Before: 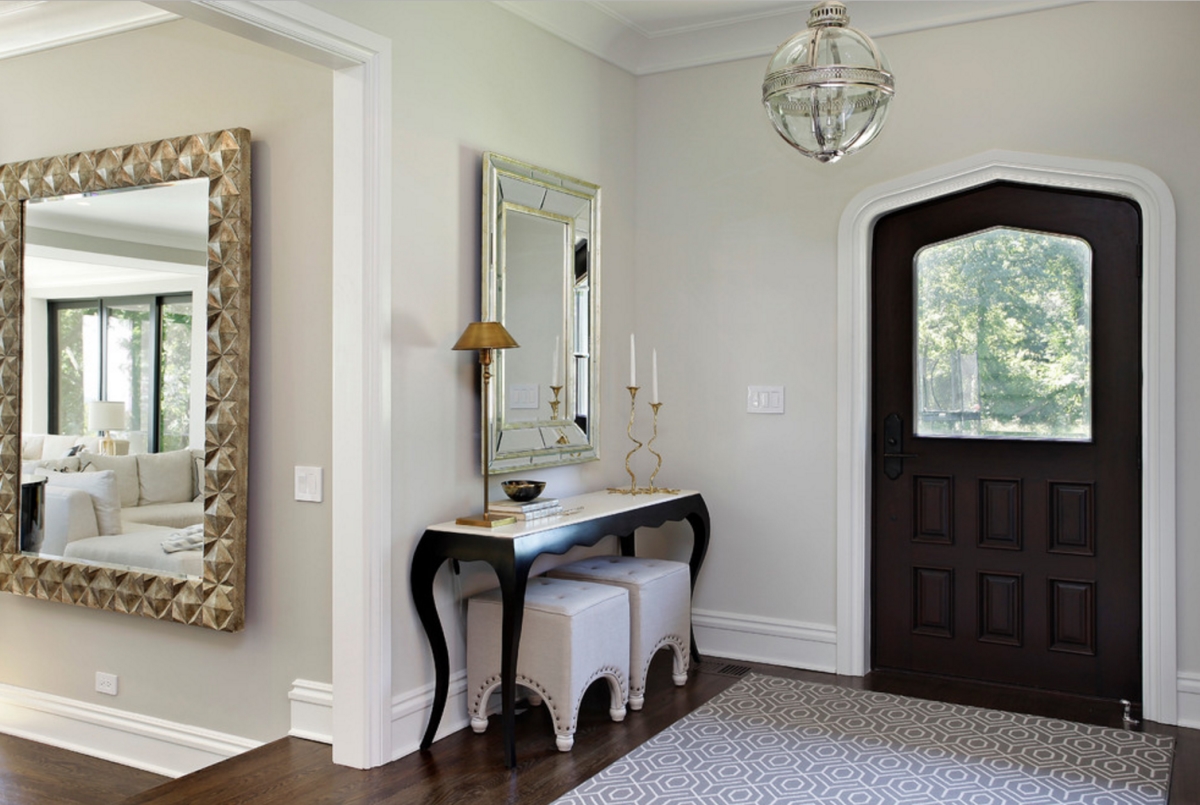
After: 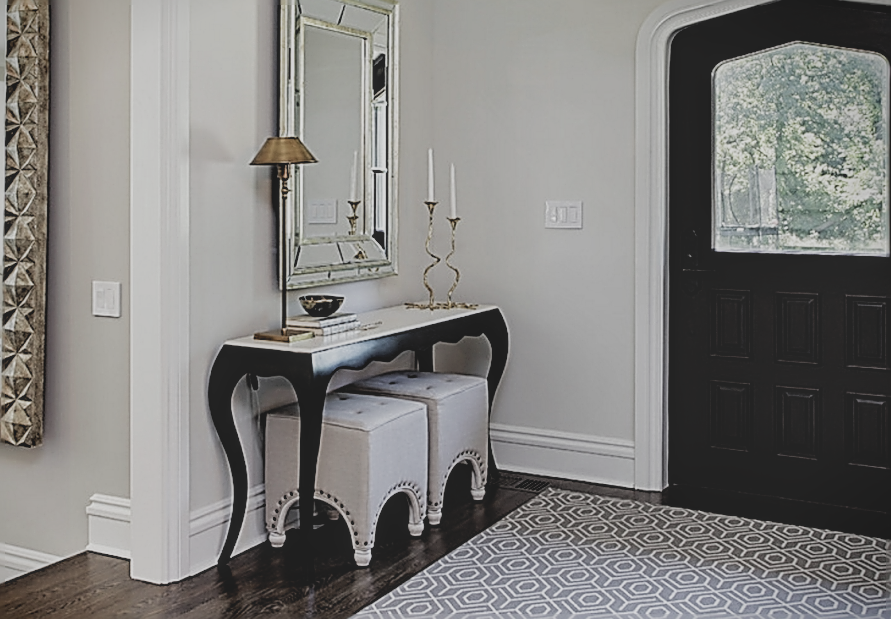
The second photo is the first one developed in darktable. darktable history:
vignetting: fall-off start 97.19%, saturation 0.373, center (-0.08, 0.062), width/height ratio 1.185, unbound false
contrast brightness saturation: contrast -0.265, saturation -0.439
exposure: exposure 0.154 EV, compensate highlight preservation false
local contrast: on, module defaults
filmic rgb: black relative exposure -5.07 EV, white relative exposure 3.55 EV, hardness 3.17, contrast 1.202, highlights saturation mix -48.52%
sharpen: amount 1.844
crop: left 16.869%, top 23.059%, right 8.868%
